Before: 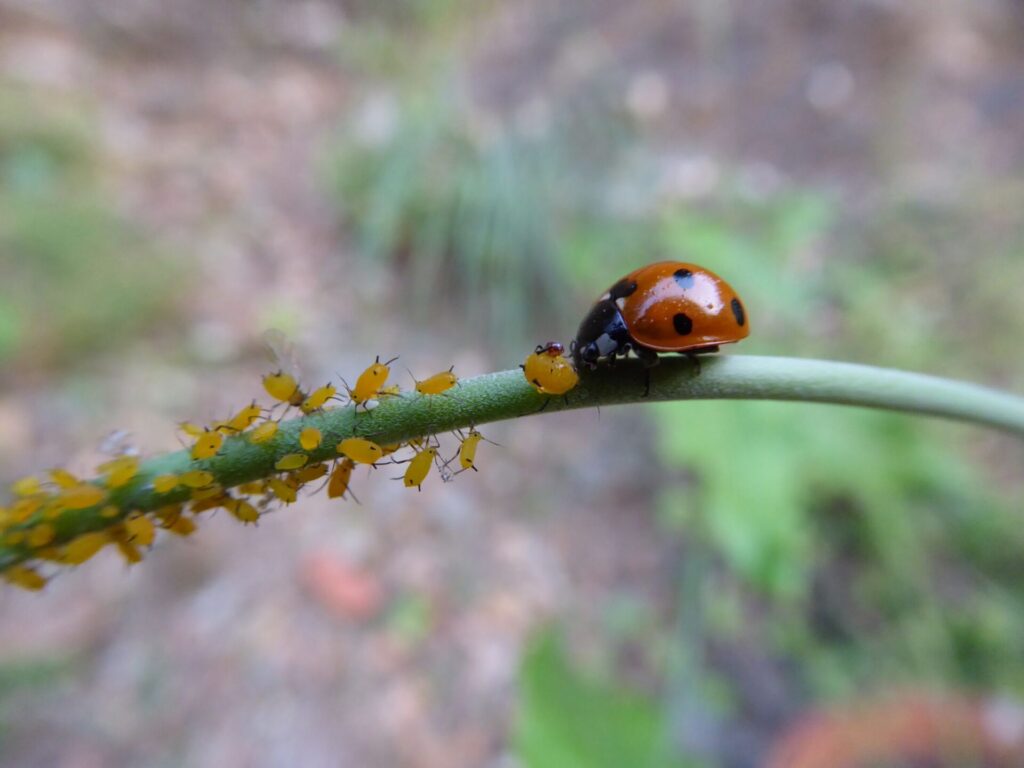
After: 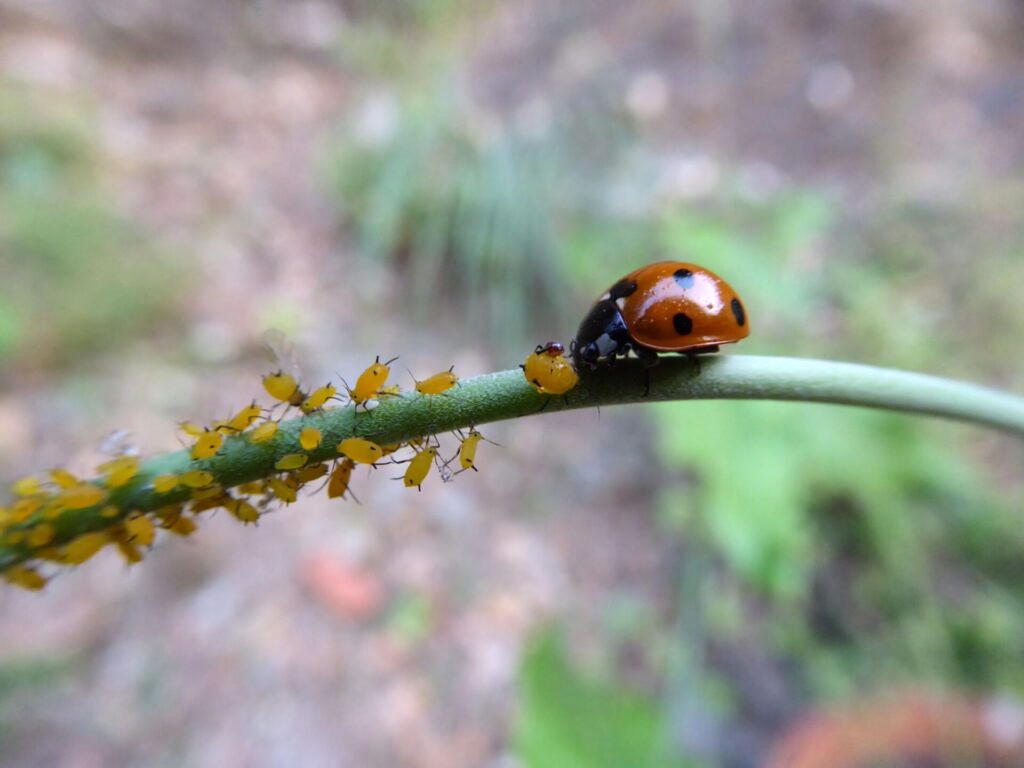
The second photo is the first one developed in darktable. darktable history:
tone equalizer: -8 EV -0.417 EV, -7 EV -0.389 EV, -6 EV -0.333 EV, -5 EV -0.222 EV, -3 EV 0.222 EV, -2 EV 0.333 EV, -1 EV 0.389 EV, +0 EV 0.417 EV, edges refinement/feathering 500, mask exposure compensation -1.57 EV, preserve details no
exposure: black level correction 0, compensate exposure bias true, compensate highlight preservation false
